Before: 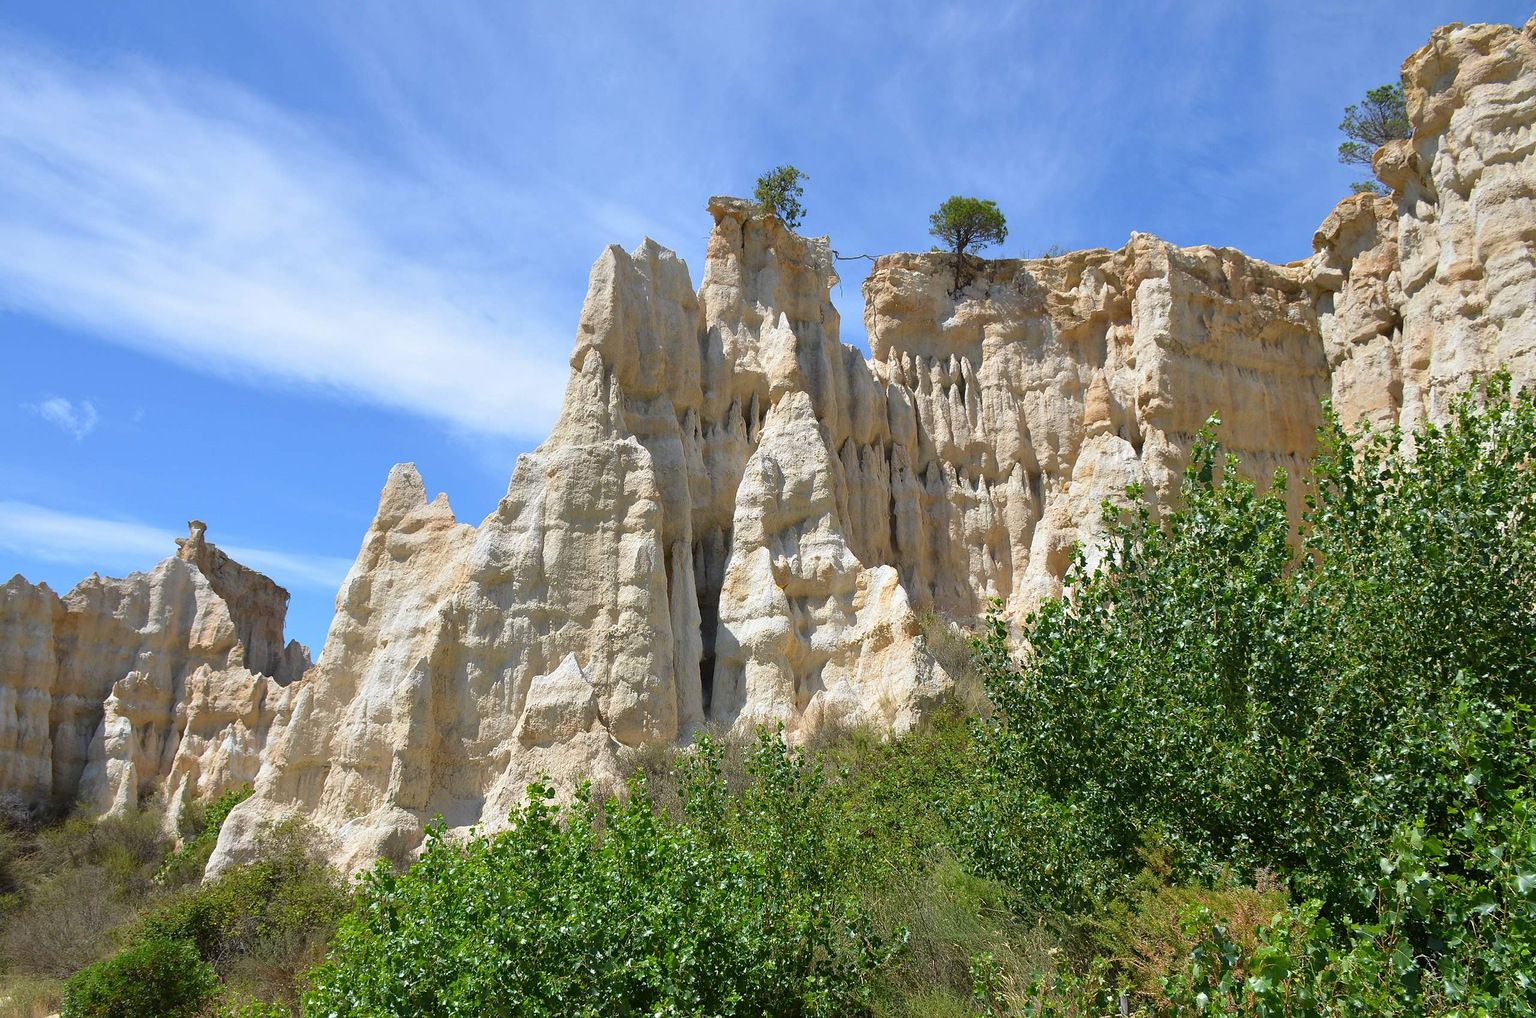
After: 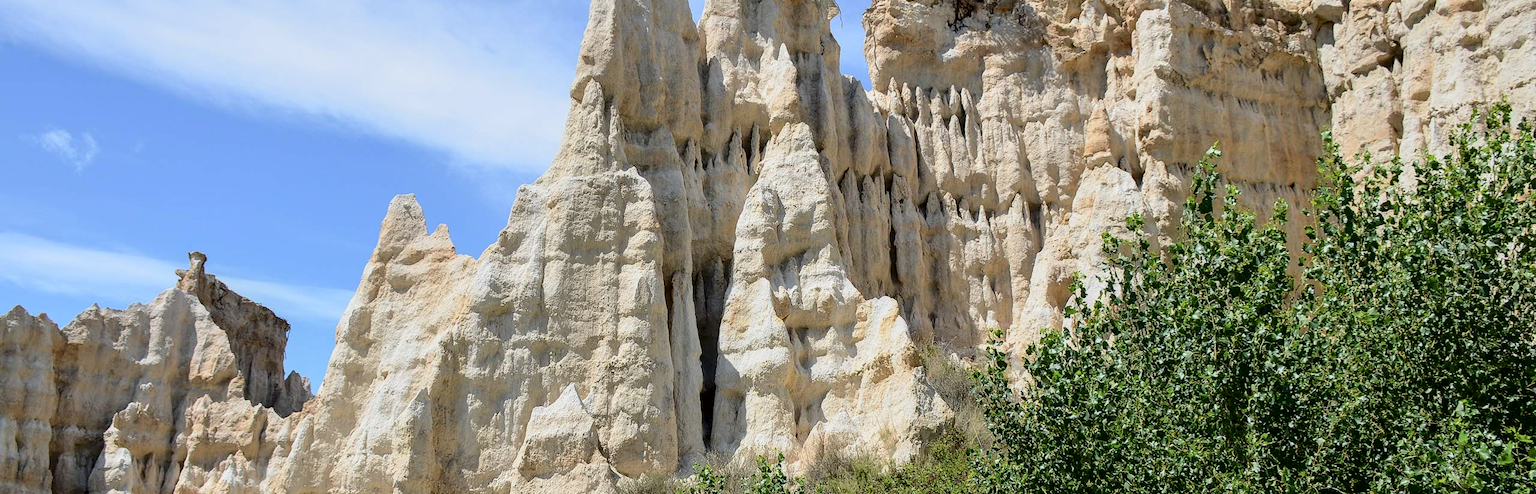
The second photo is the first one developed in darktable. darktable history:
exposure: exposure -0.439 EV, compensate highlight preservation false
tone curve: curves: ch0 [(0, 0) (0.003, 0.001) (0.011, 0.006) (0.025, 0.012) (0.044, 0.018) (0.069, 0.025) (0.1, 0.045) (0.136, 0.074) (0.177, 0.124) (0.224, 0.196) (0.277, 0.289) (0.335, 0.396) (0.399, 0.495) (0.468, 0.585) (0.543, 0.663) (0.623, 0.728) (0.709, 0.808) (0.801, 0.87) (0.898, 0.932) (1, 1)], color space Lab, independent channels, preserve colors none
crop and rotate: top 26.447%, bottom 24.96%
local contrast: on, module defaults
